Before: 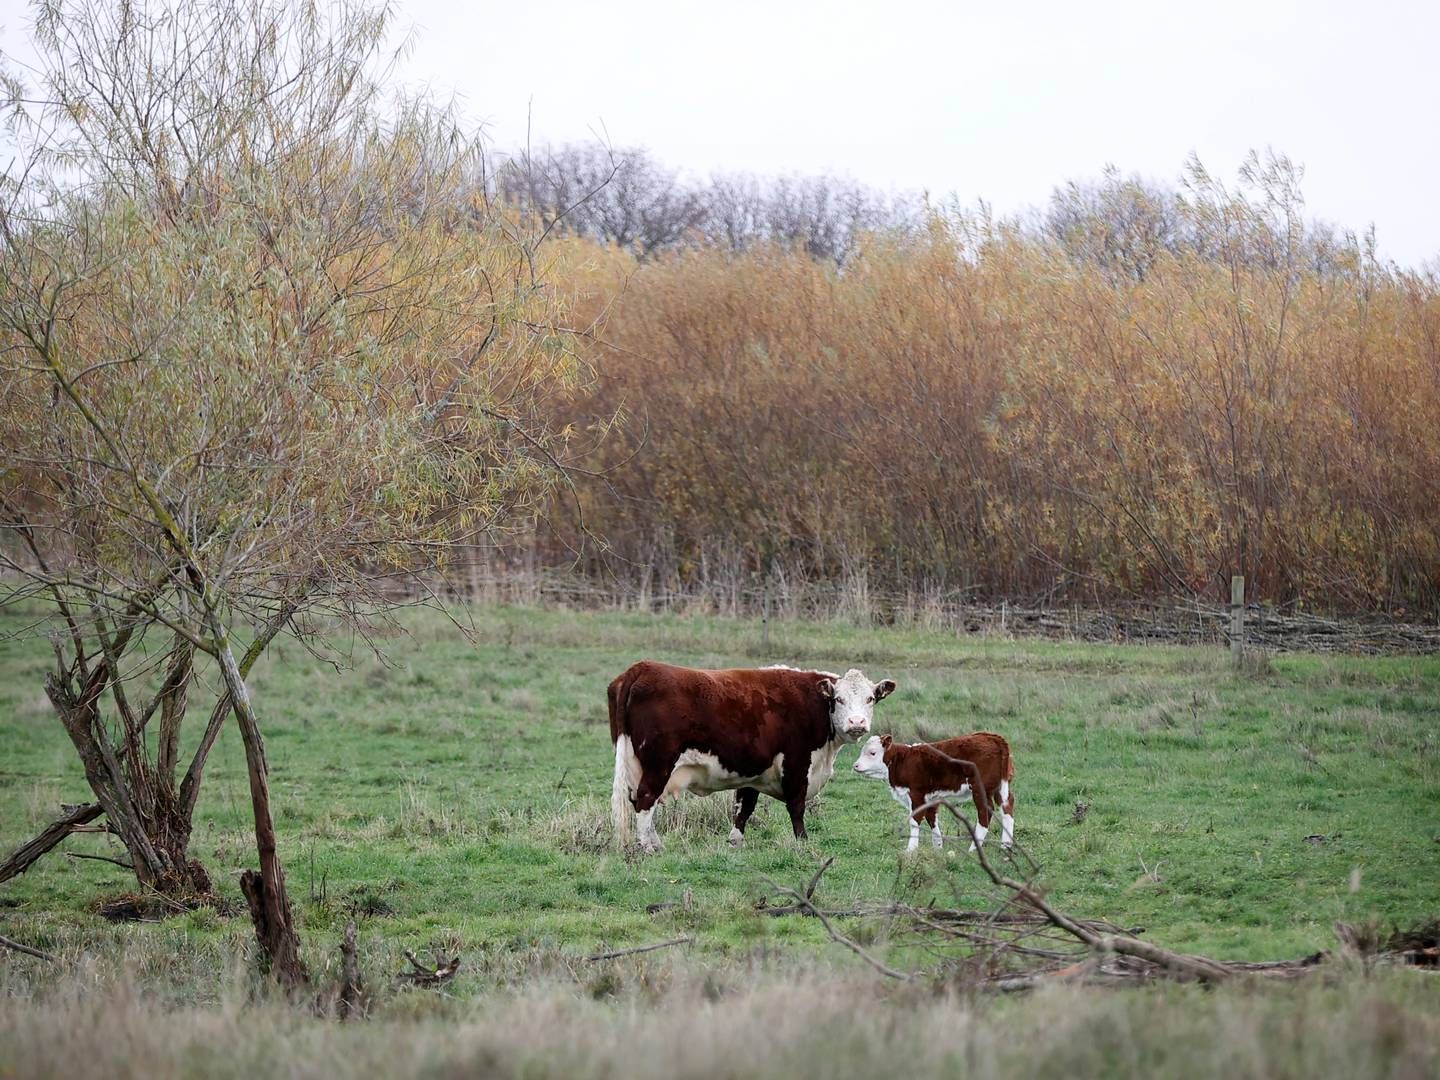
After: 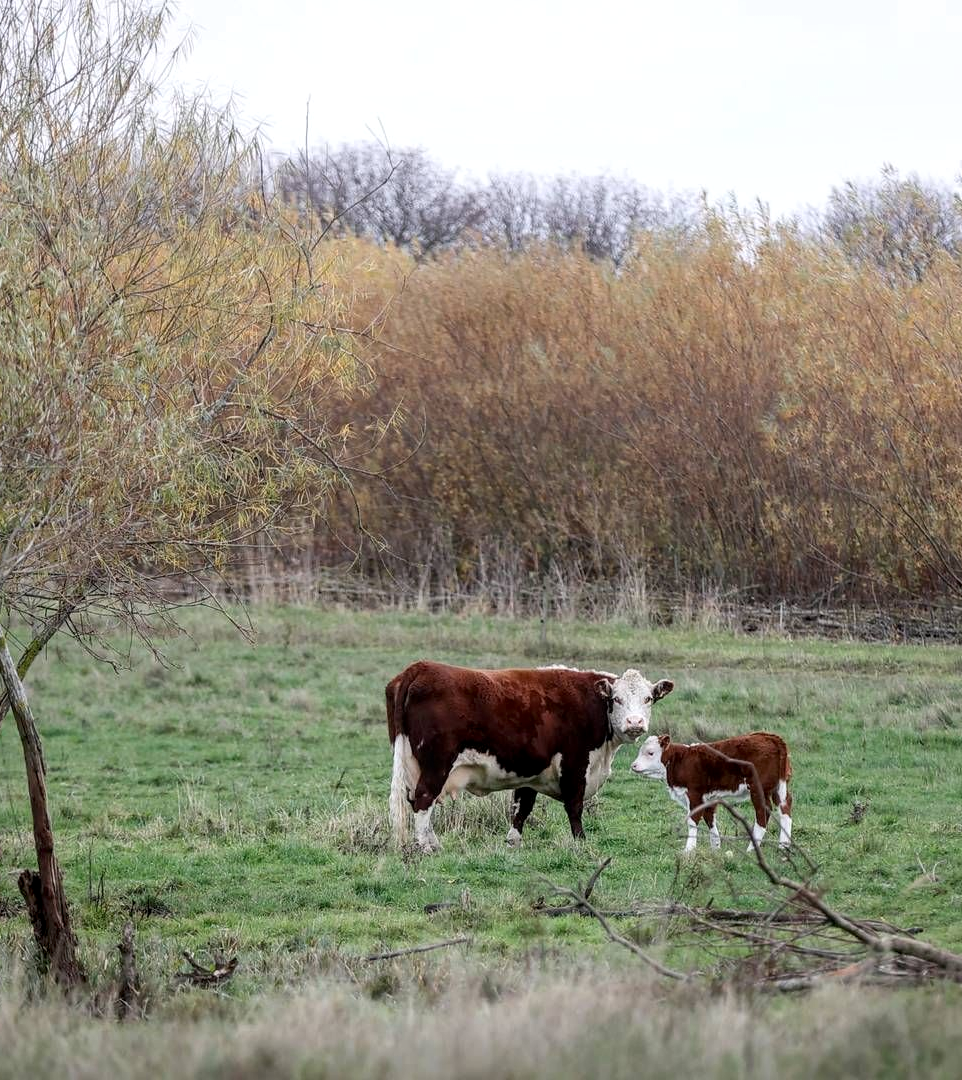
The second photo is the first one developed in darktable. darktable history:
crop: left 15.426%, right 17.732%
local contrast: on, module defaults
